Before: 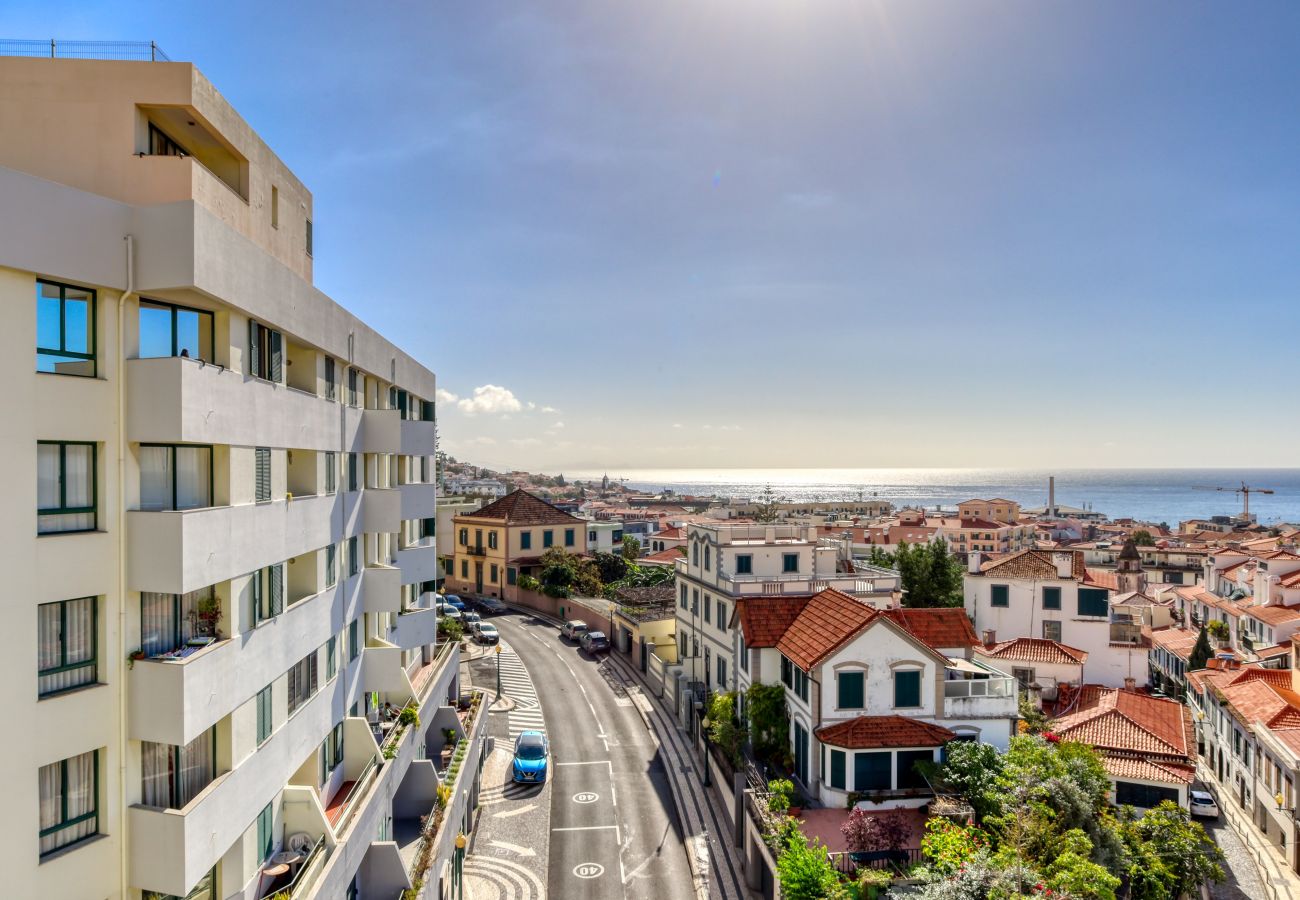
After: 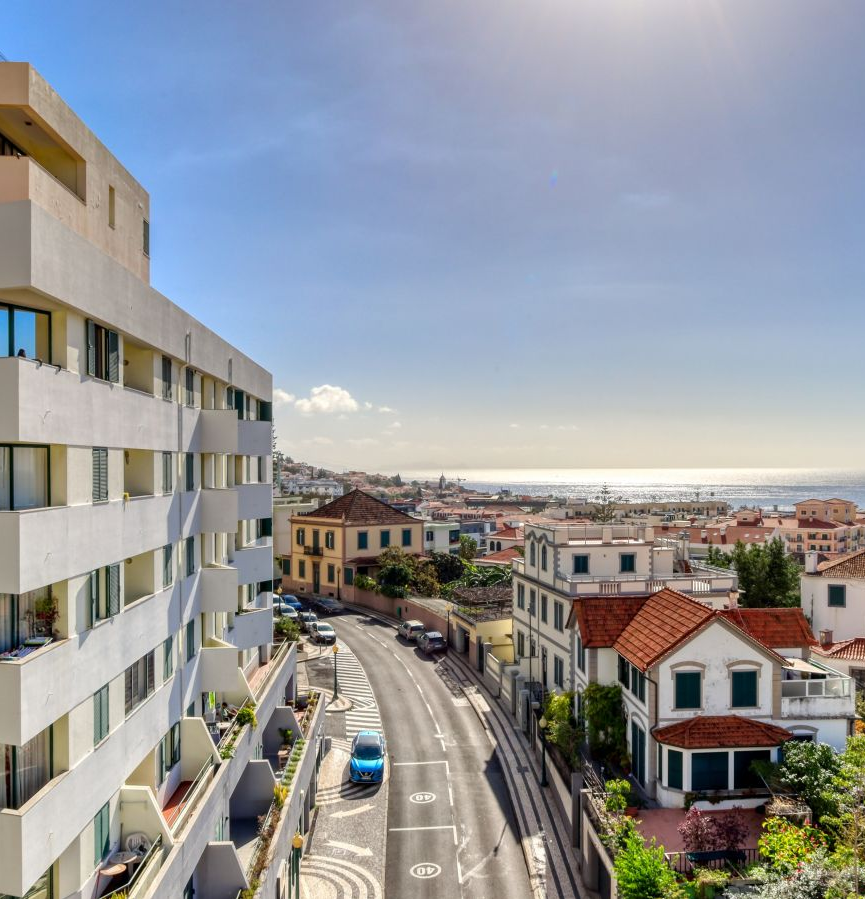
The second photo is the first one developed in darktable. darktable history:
crop and rotate: left 12.589%, right 20.85%
